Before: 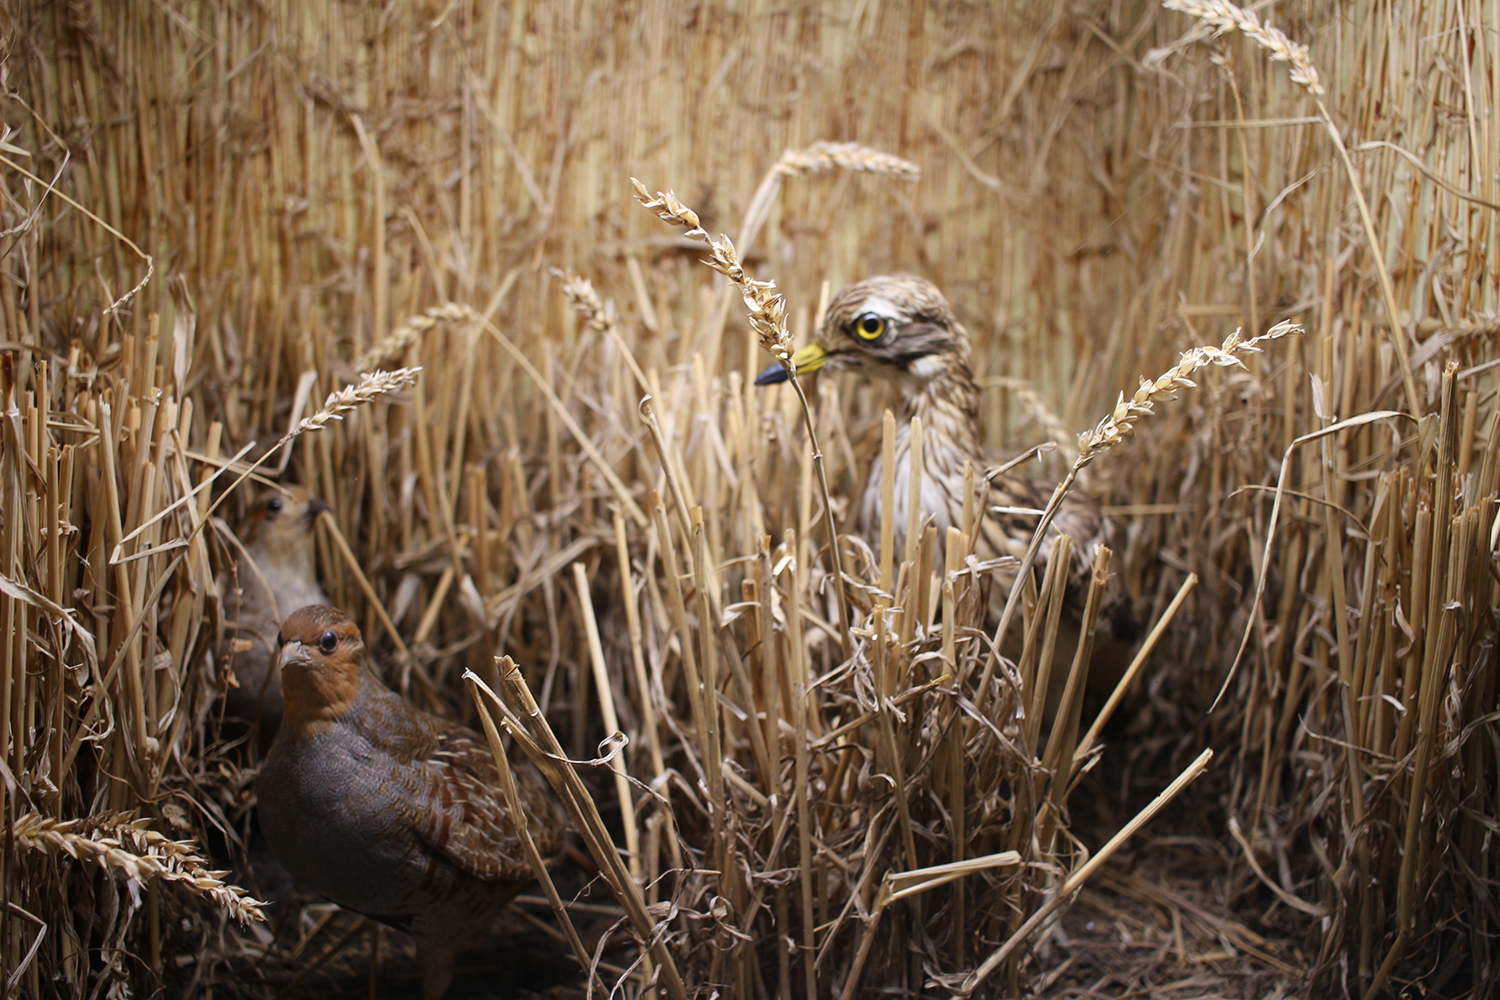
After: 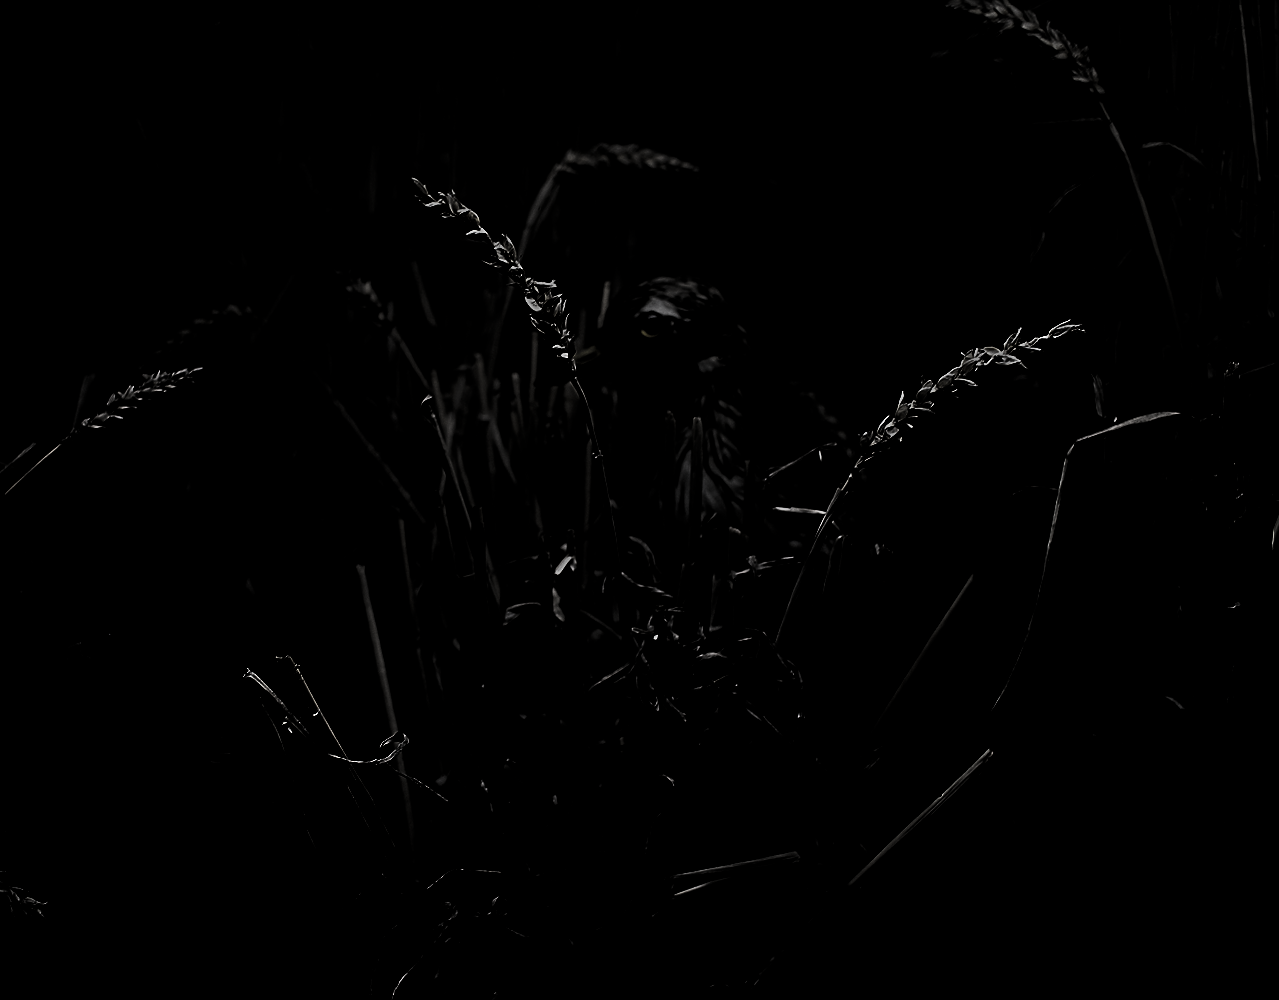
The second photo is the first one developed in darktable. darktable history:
crop and rotate: left 14.689%
filmic rgb: black relative exposure -7.65 EV, white relative exposure 4.56 EV, hardness 3.61
sharpen: on, module defaults
shadows and highlights: shadows 58.62, highlights -60.27, soften with gaussian
contrast brightness saturation: saturation -0.066
levels: levels [0.721, 0.937, 0.997]
tone equalizer: -8 EV -0.418 EV, -7 EV -0.359 EV, -6 EV -0.362 EV, -5 EV -0.204 EV, -3 EV 0.191 EV, -2 EV 0.335 EV, -1 EV 0.37 EV, +0 EV 0.426 EV, edges refinement/feathering 500, mask exposure compensation -1.57 EV, preserve details no
